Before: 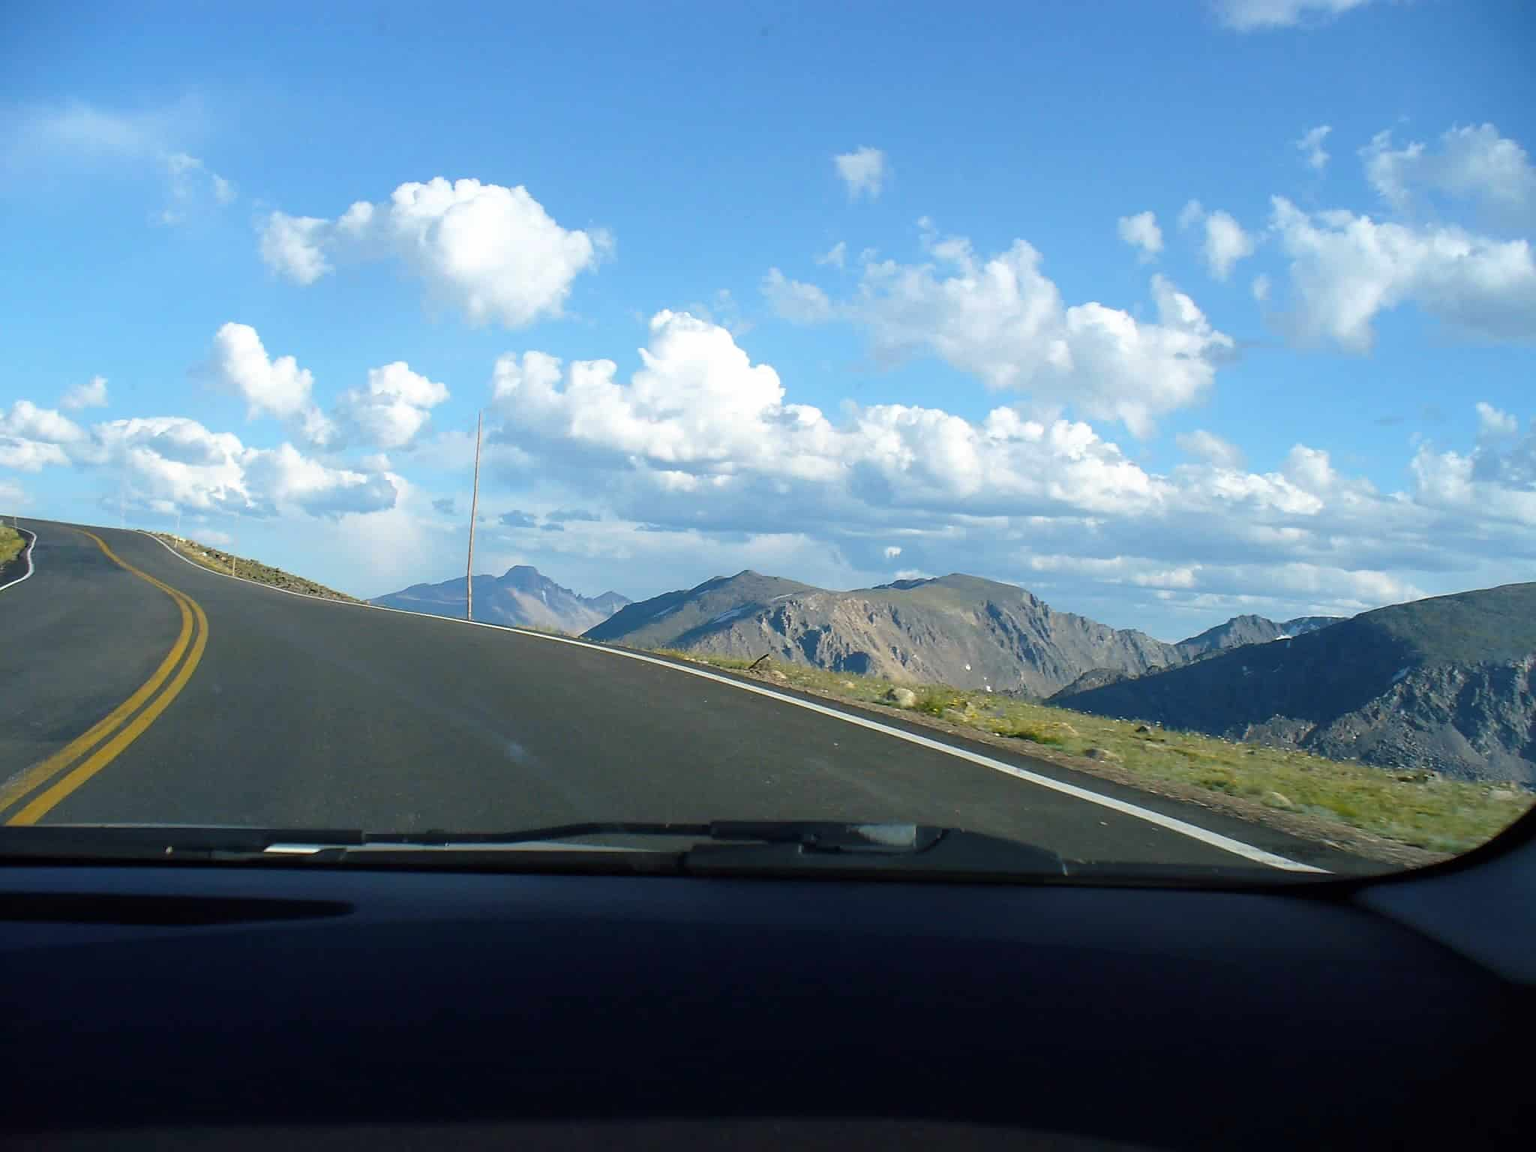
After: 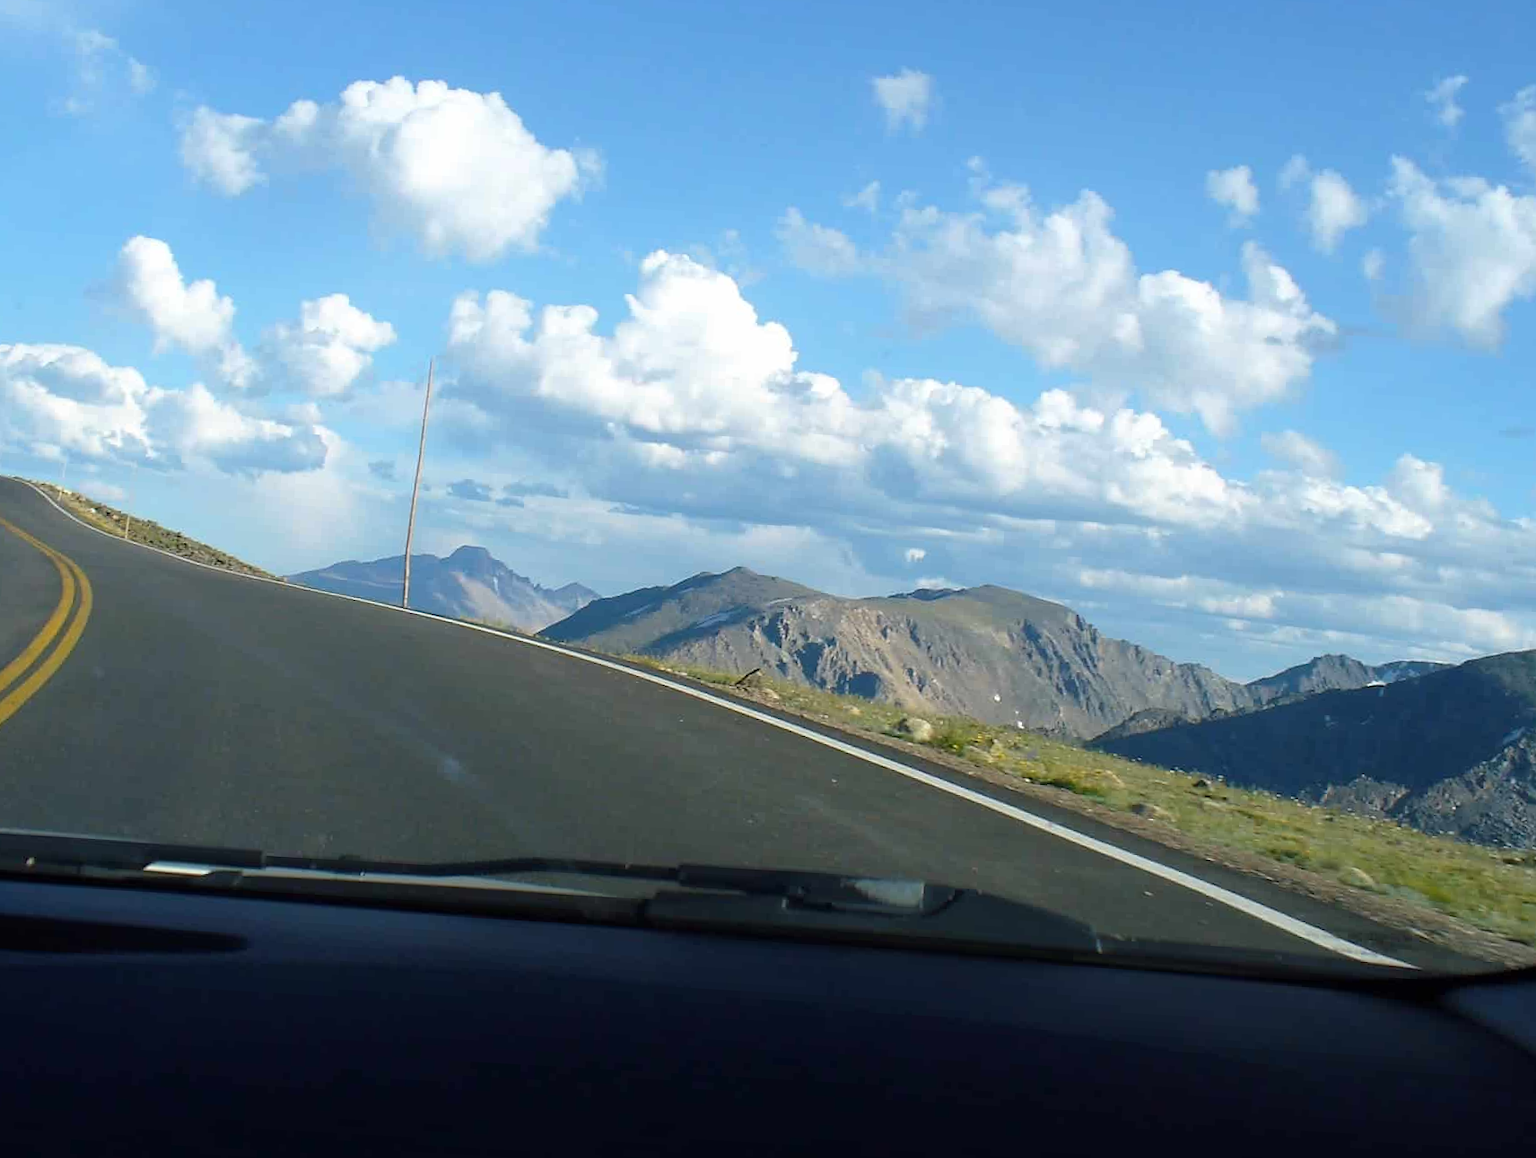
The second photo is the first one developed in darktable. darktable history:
crop and rotate: angle -3.27°, left 5.348%, top 5.183%, right 4.788%, bottom 4.486%
